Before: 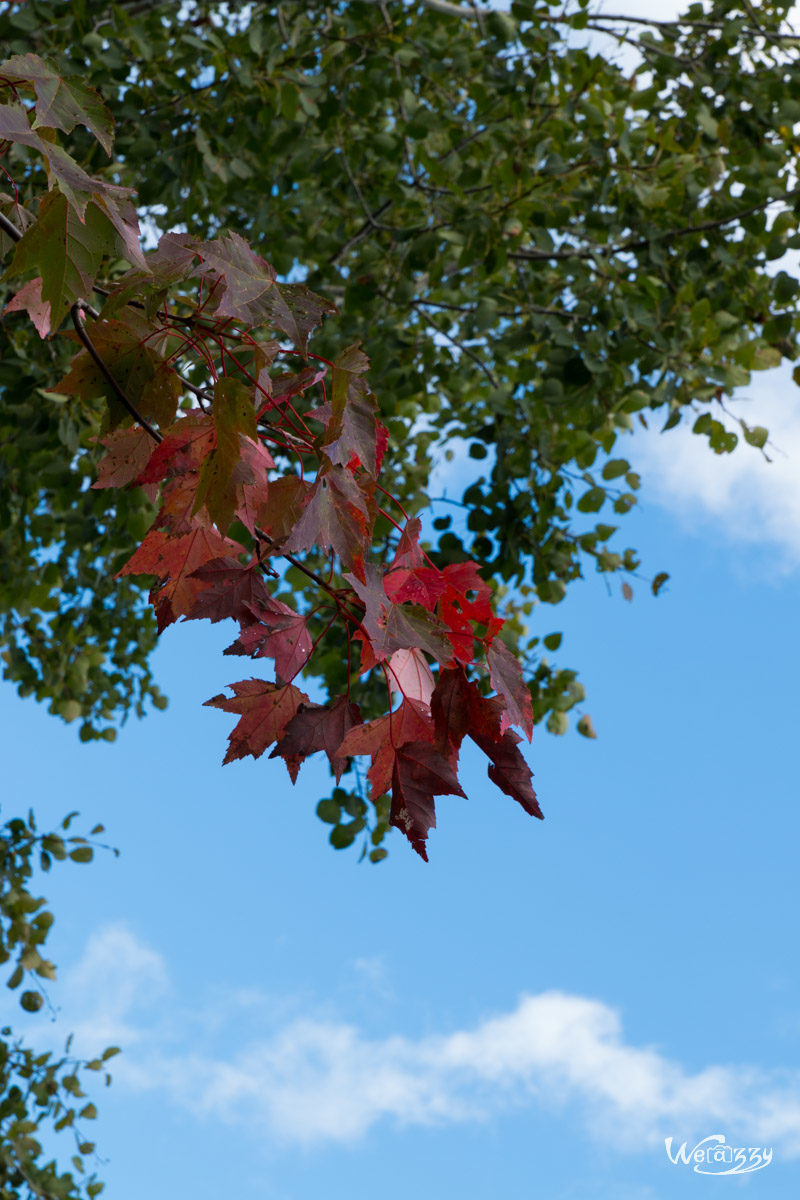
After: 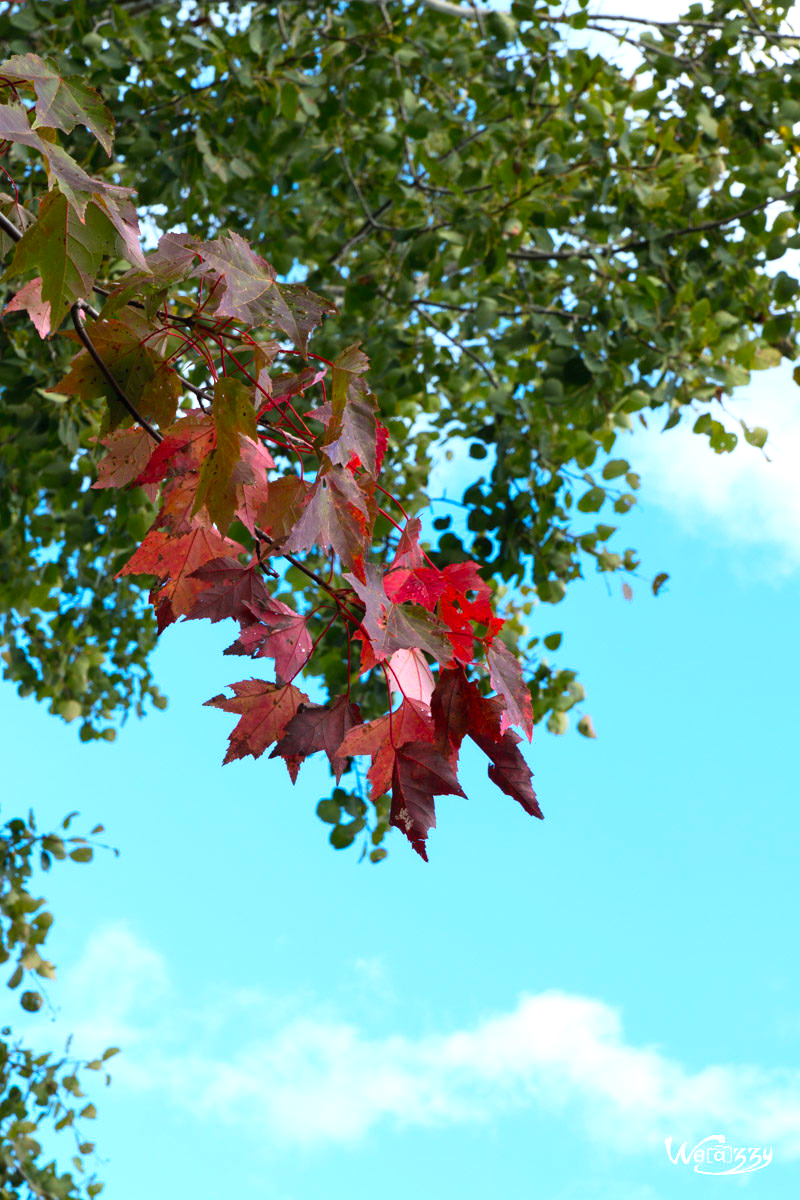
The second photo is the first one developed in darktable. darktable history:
exposure: exposure 0.61 EV, compensate highlight preservation false
contrast brightness saturation: contrast 0.2, brightness 0.162, saturation 0.218
